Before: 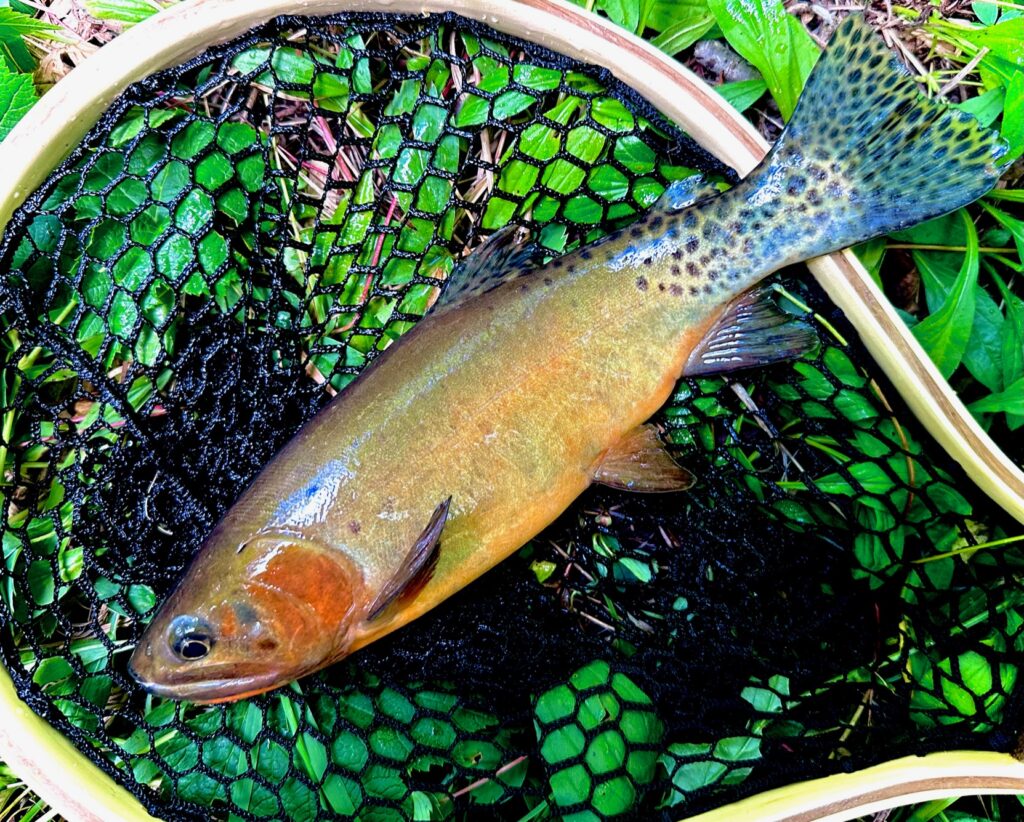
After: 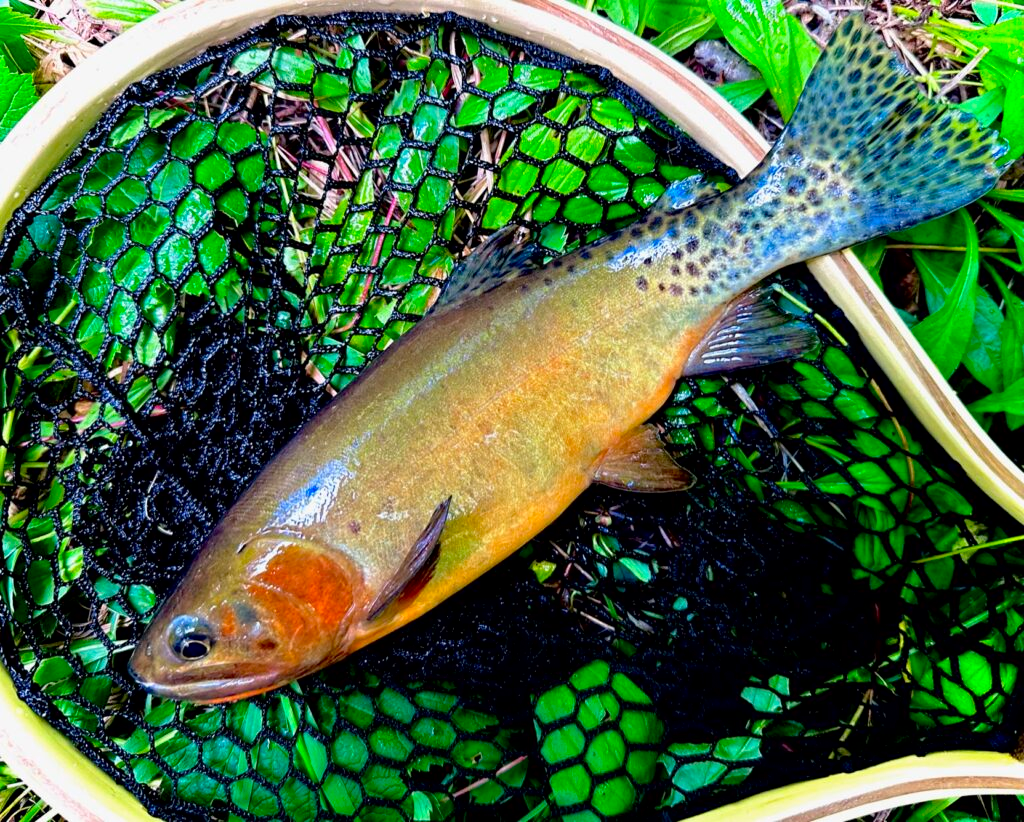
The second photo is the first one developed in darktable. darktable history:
contrast brightness saturation: saturation 0.184
